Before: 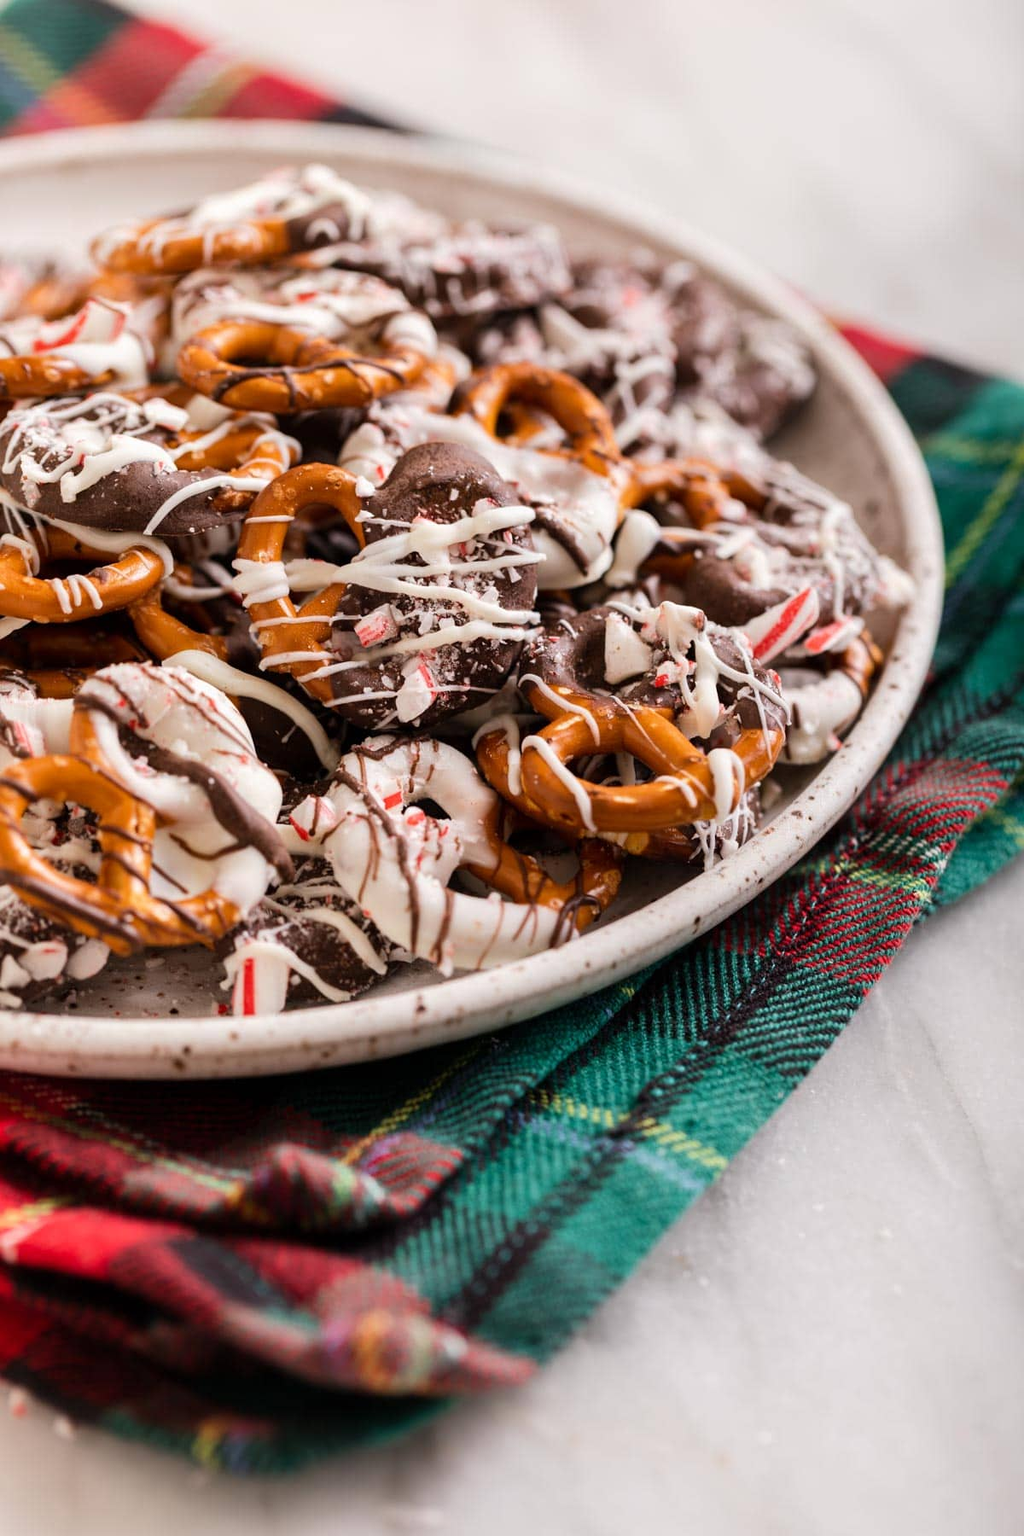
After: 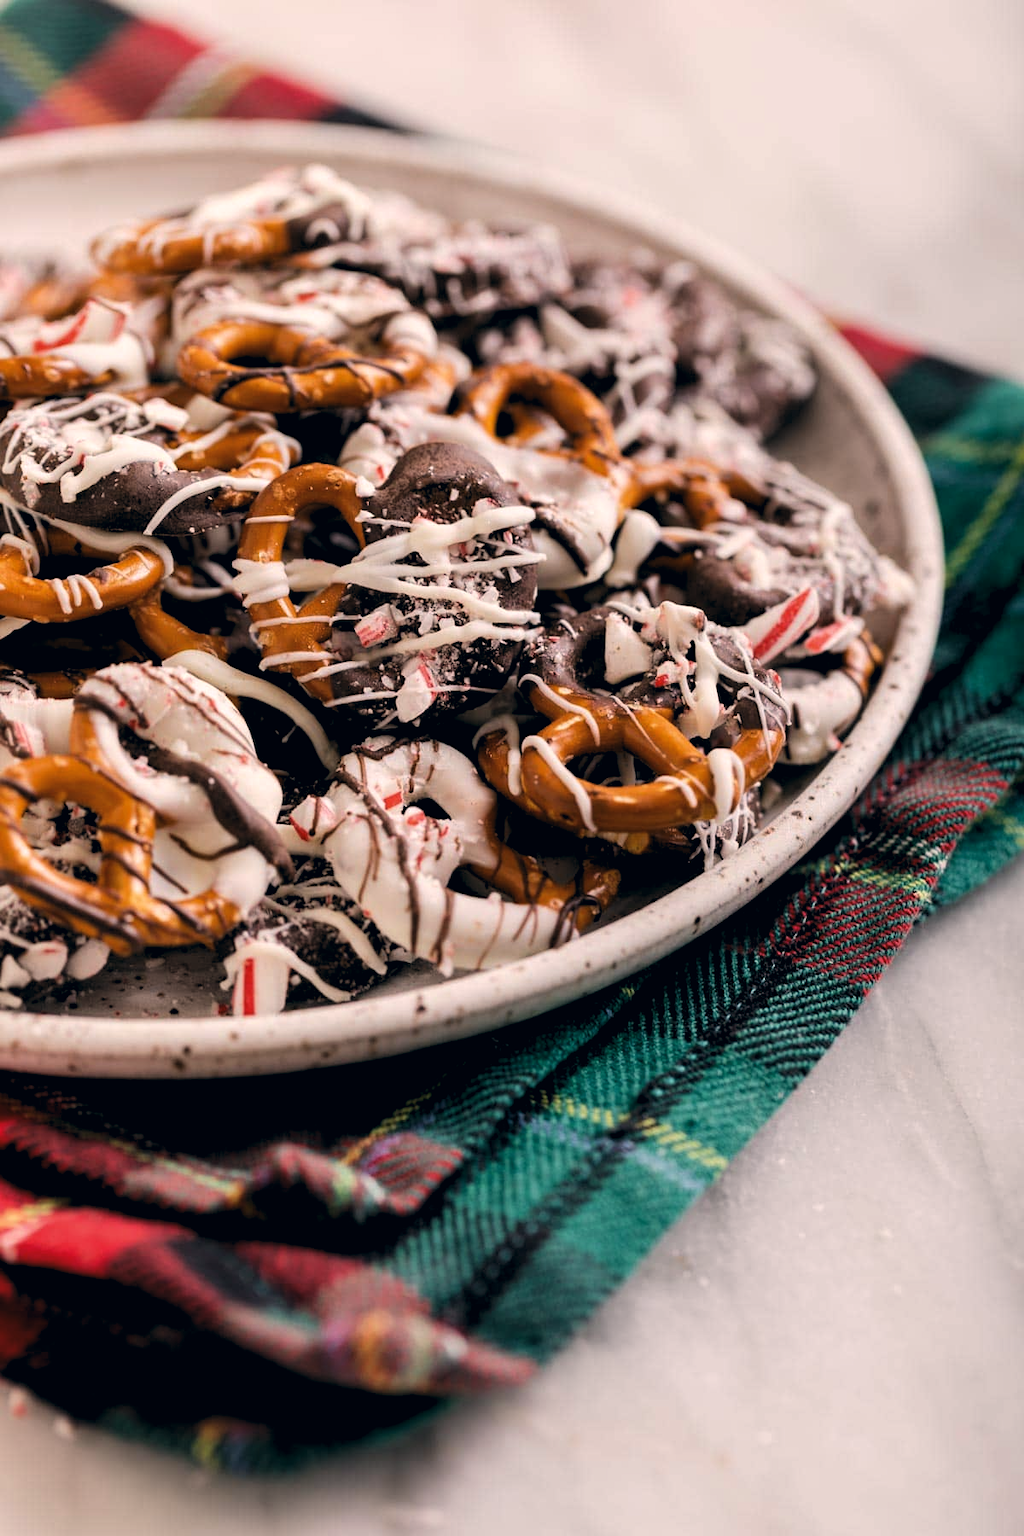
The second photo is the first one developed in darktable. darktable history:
levels: mode automatic, black 8.55%, levels [0, 0.48, 0.961]
color correction: highlights a* 5.41, highlights b* 5.35, shadows a* -4.26, shadows b* -5.14
